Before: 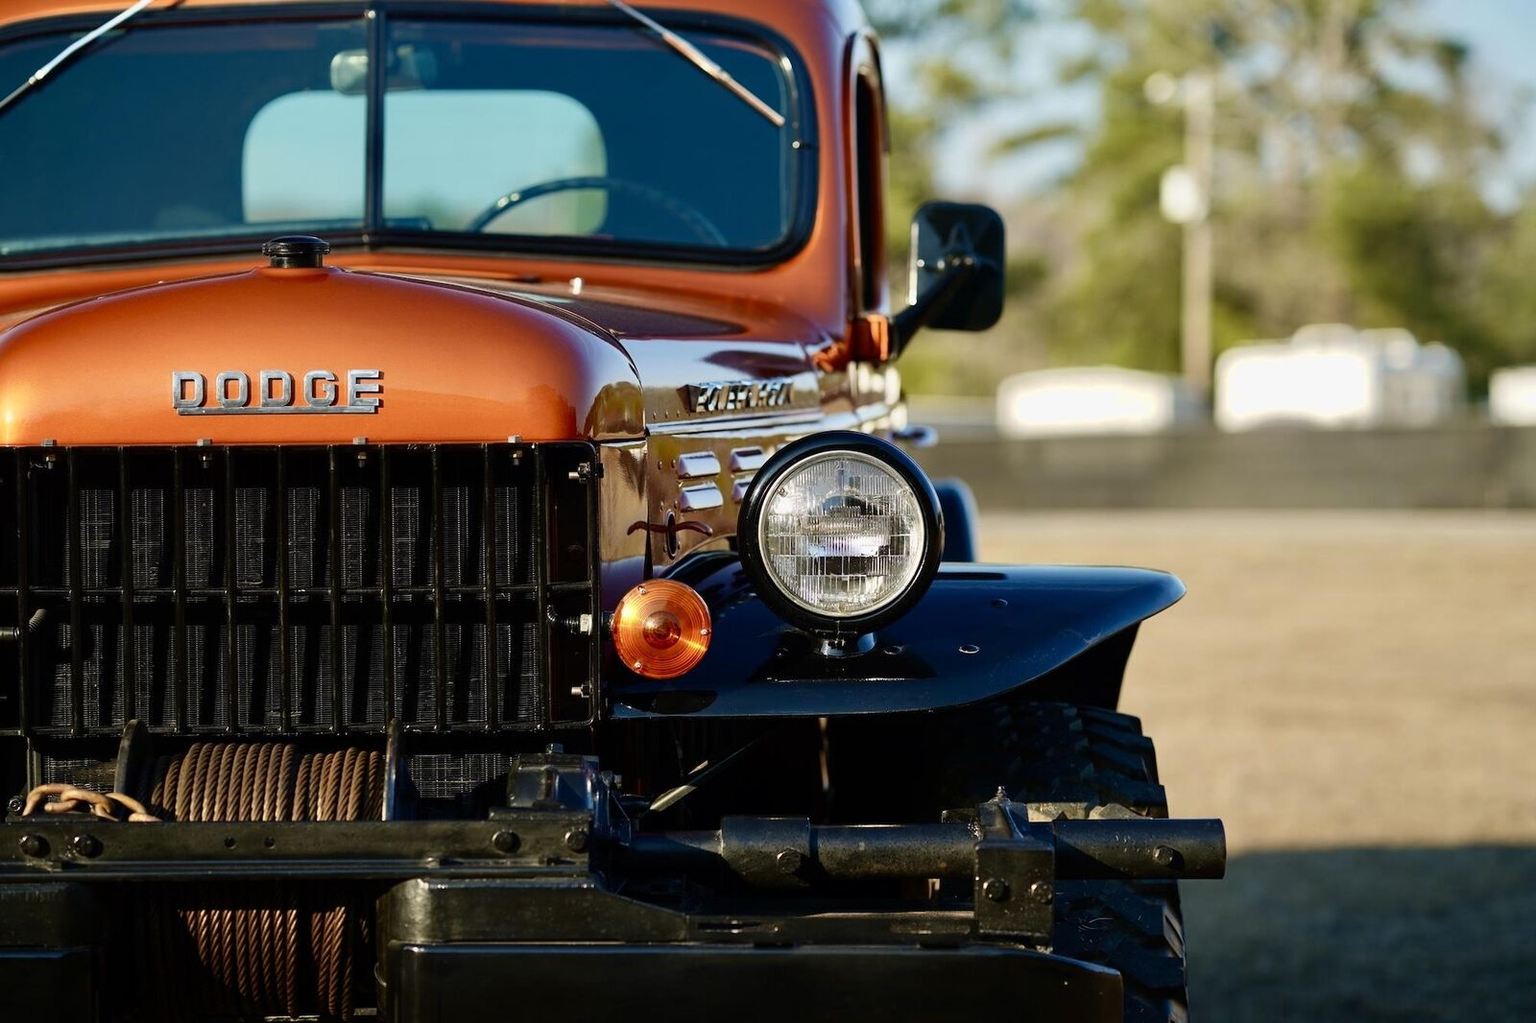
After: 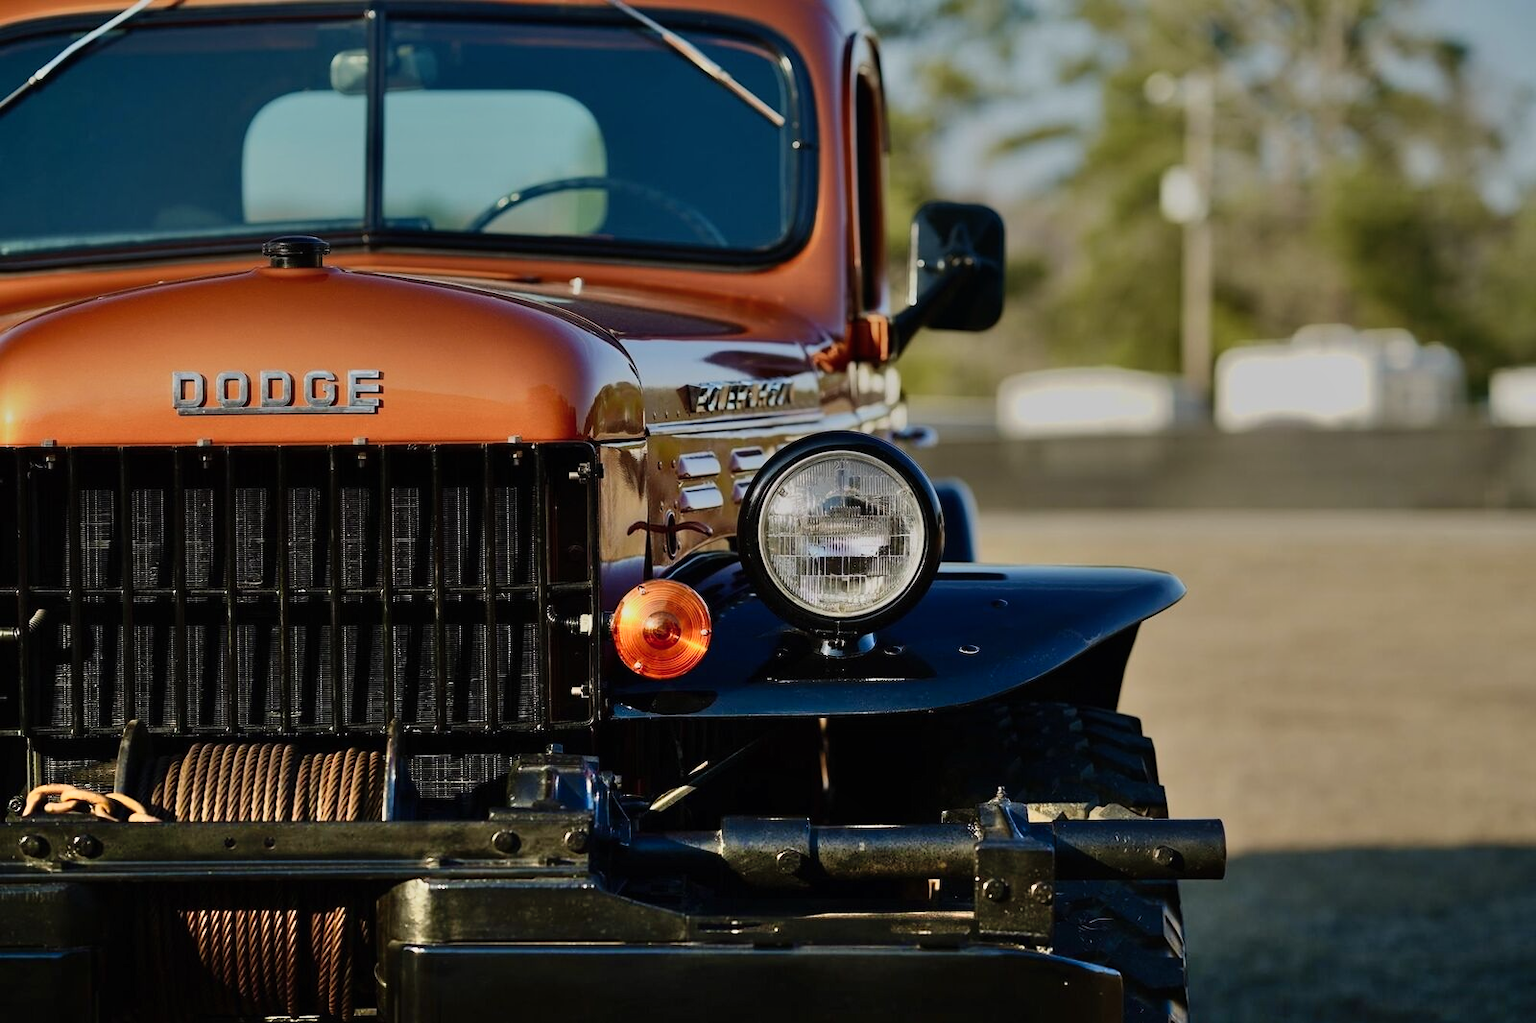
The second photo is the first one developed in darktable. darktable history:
shadows and highlights: soften with gaussian
exposure: black level correction 0, exposure -0.743 EV, compensate highlight preservation false
